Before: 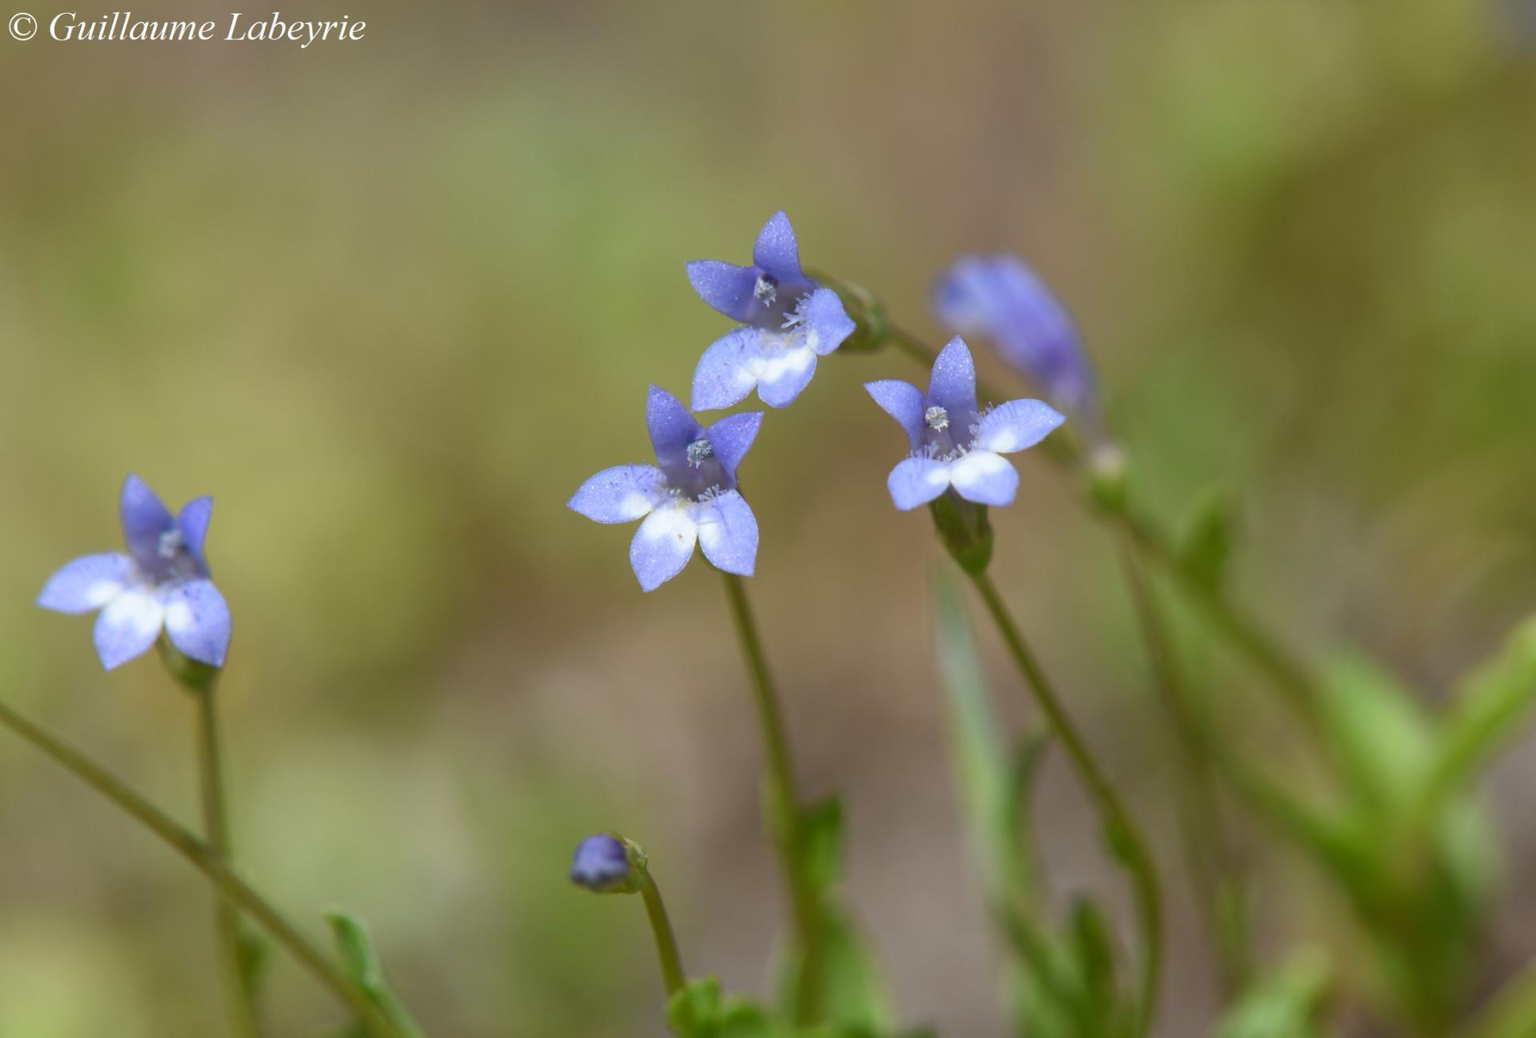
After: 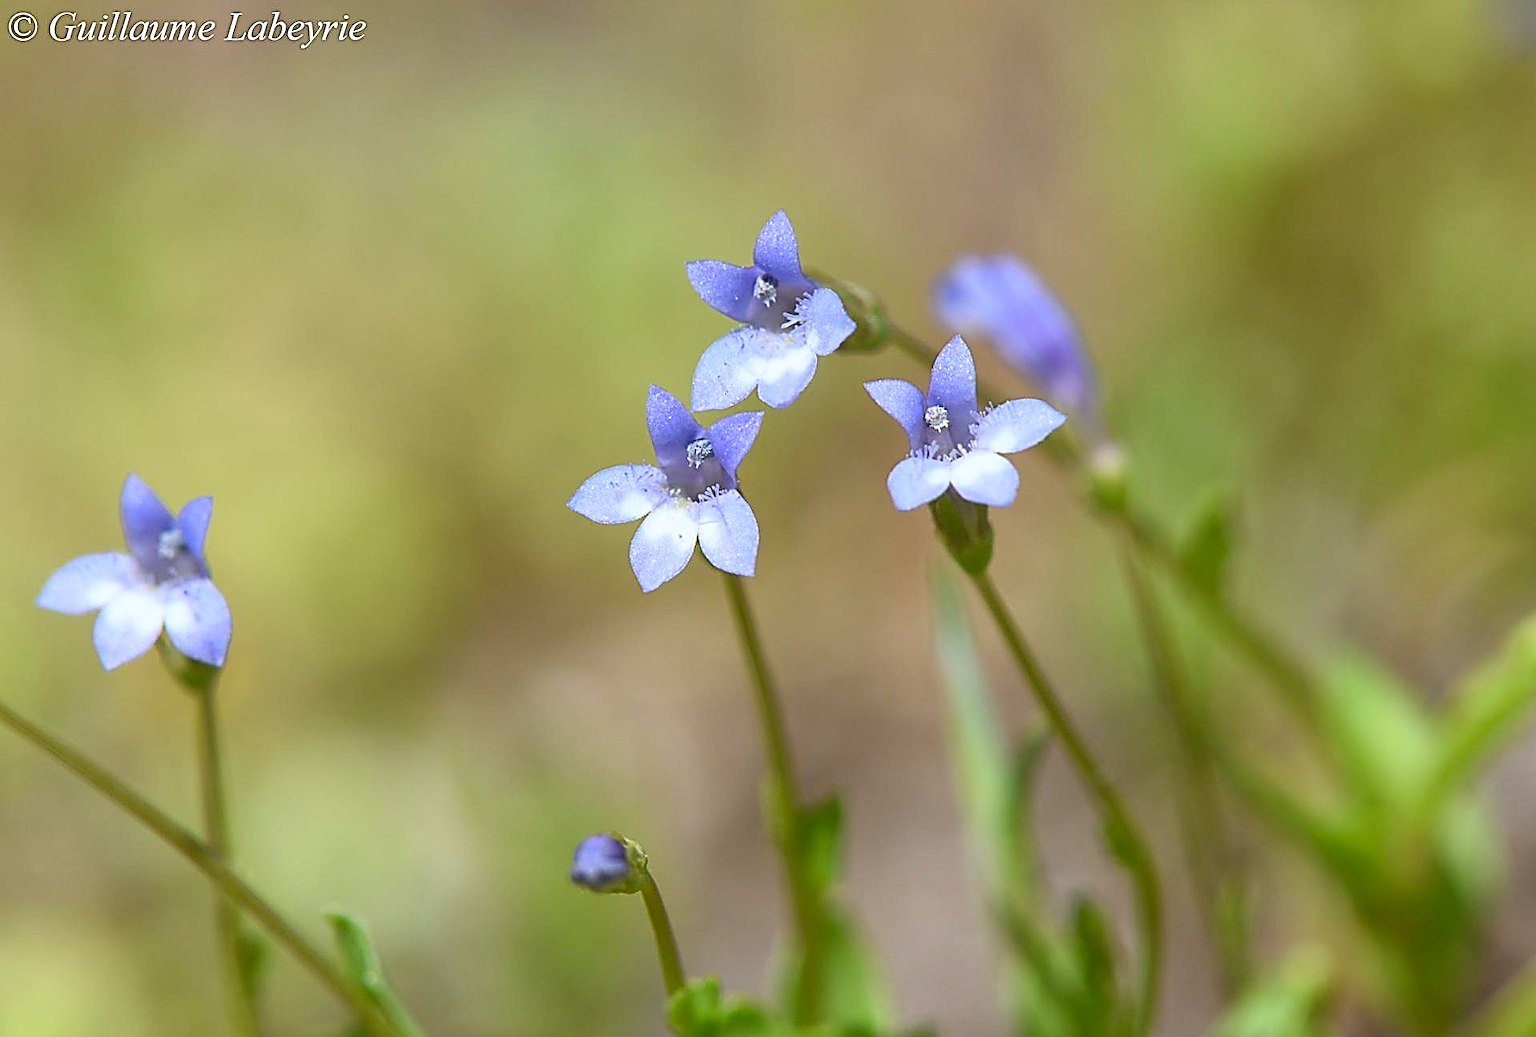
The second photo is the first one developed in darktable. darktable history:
sharpen: amount 2
contrast brightness saturation: contrast 0.2, brightness 0.16, saturation 0.22
